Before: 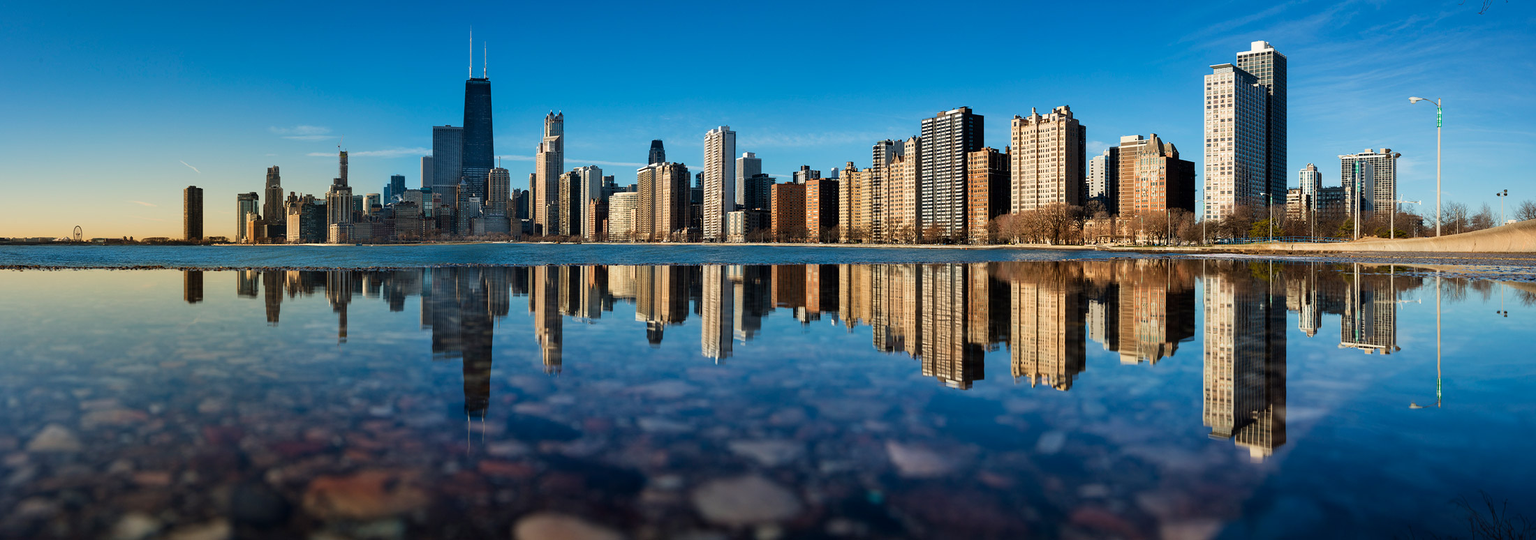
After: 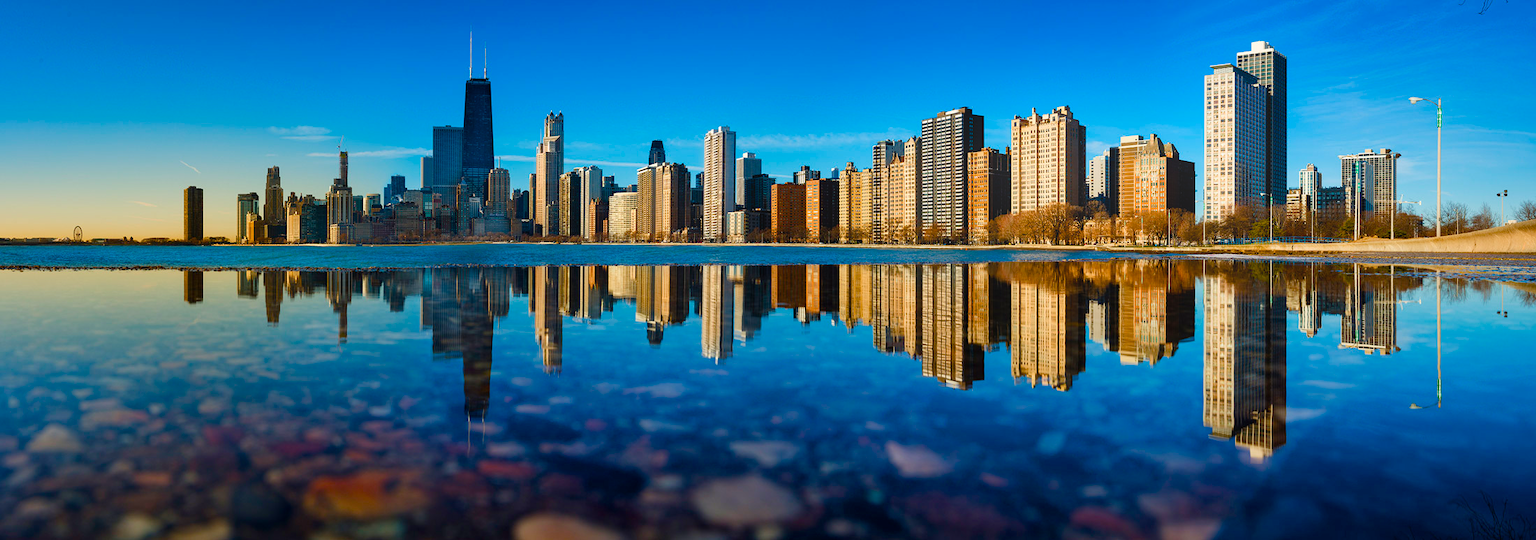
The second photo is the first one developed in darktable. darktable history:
shadows and highlights: shadows 5, soften with gaussian
bloom: size 16%, threshold 98%, strength 20%
color balance rgb: perceptual saturation grading › global saturation 20%, perceptual saturation grading › highlights -25%, perceptual saturation grading › shadows 50.52%, global vibrance 40.24%
